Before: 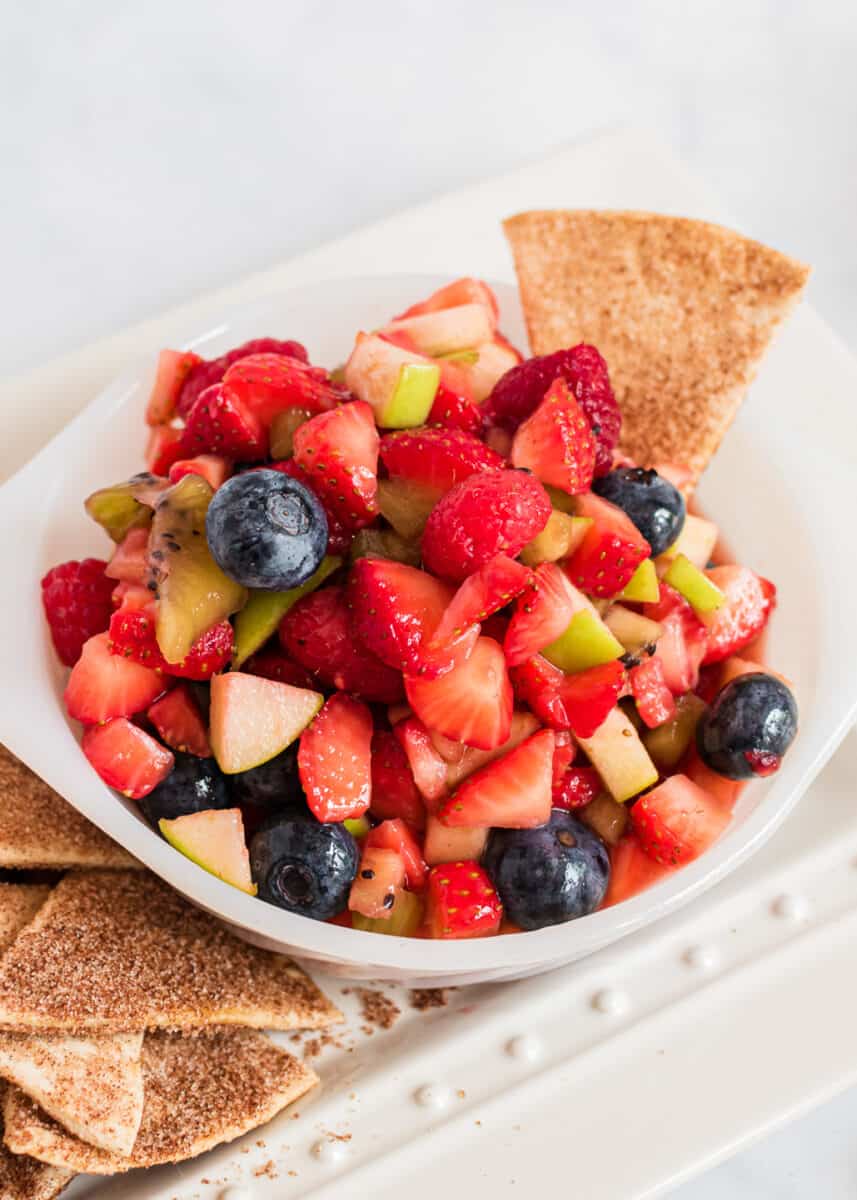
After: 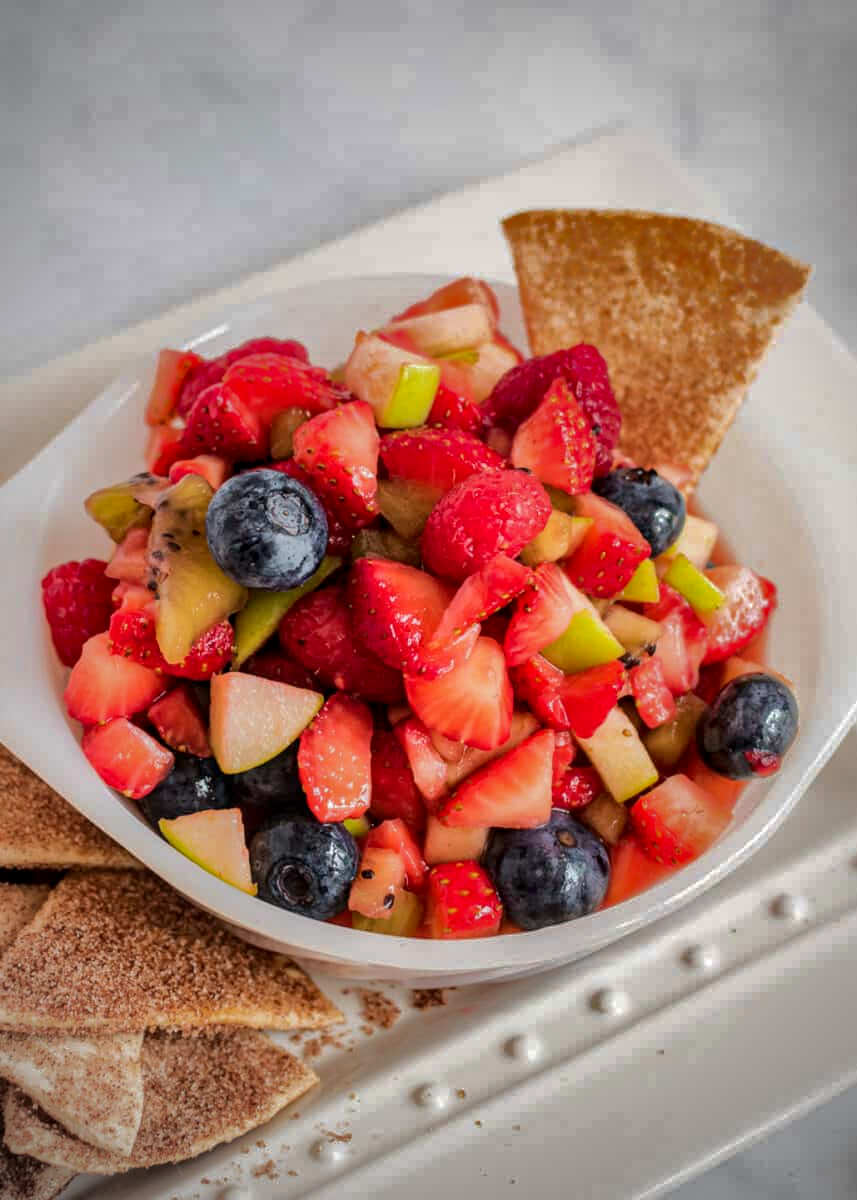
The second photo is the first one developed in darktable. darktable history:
local contrast: on, module defaults
shadows and highlights: shadows -19.15, highlights -73.26
vignetting: fall-off start 71.81%
